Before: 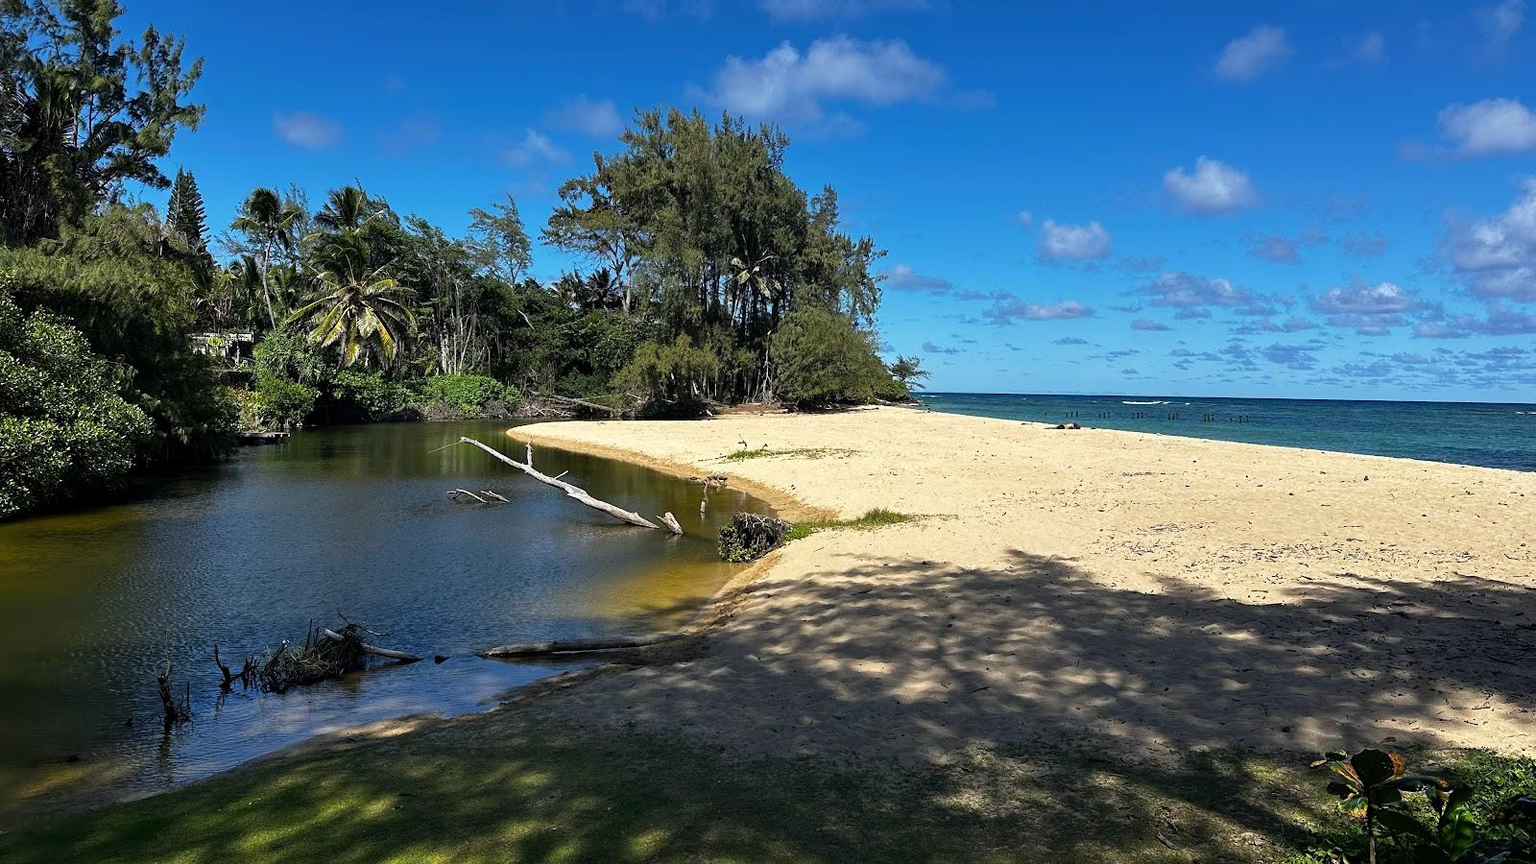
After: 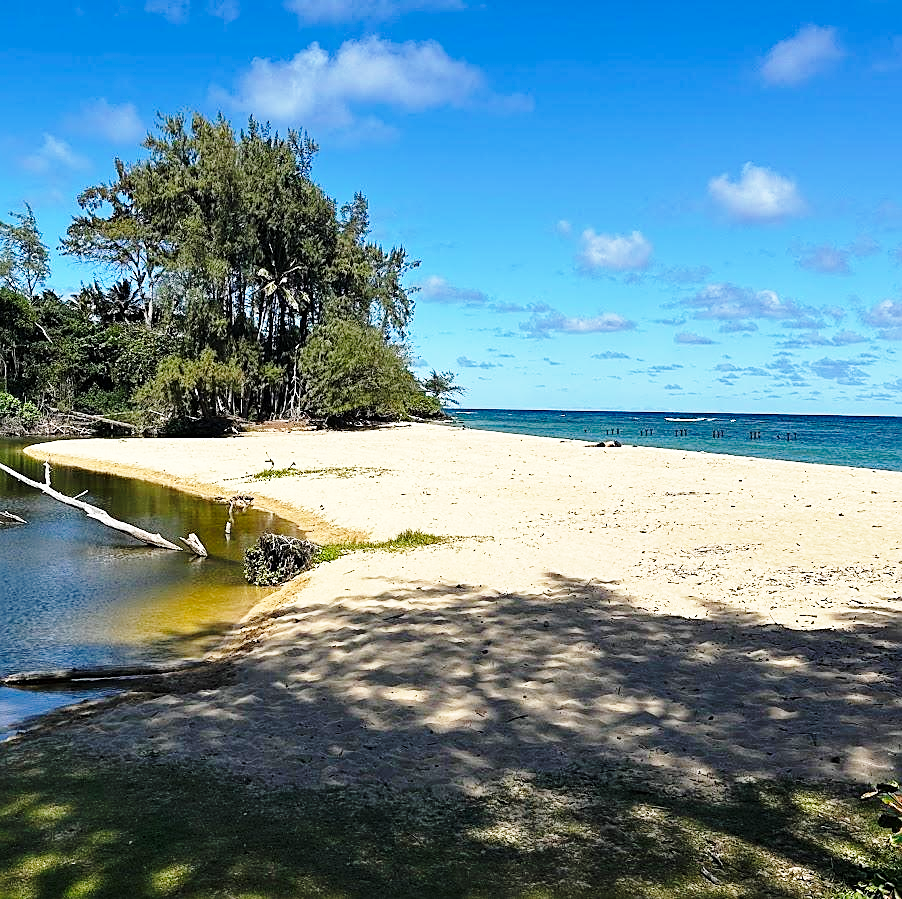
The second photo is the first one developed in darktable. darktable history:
base curve: curves: ch0 [(0, 0) (0.028, 0.03) (0.121, 0.232) (0.46, 0.748) (0.859, 0.968) (1, 1)], preserve colors none
crop: left 31.555%, top 0.017%, right 12.014%
sharpen: on, module defaults
